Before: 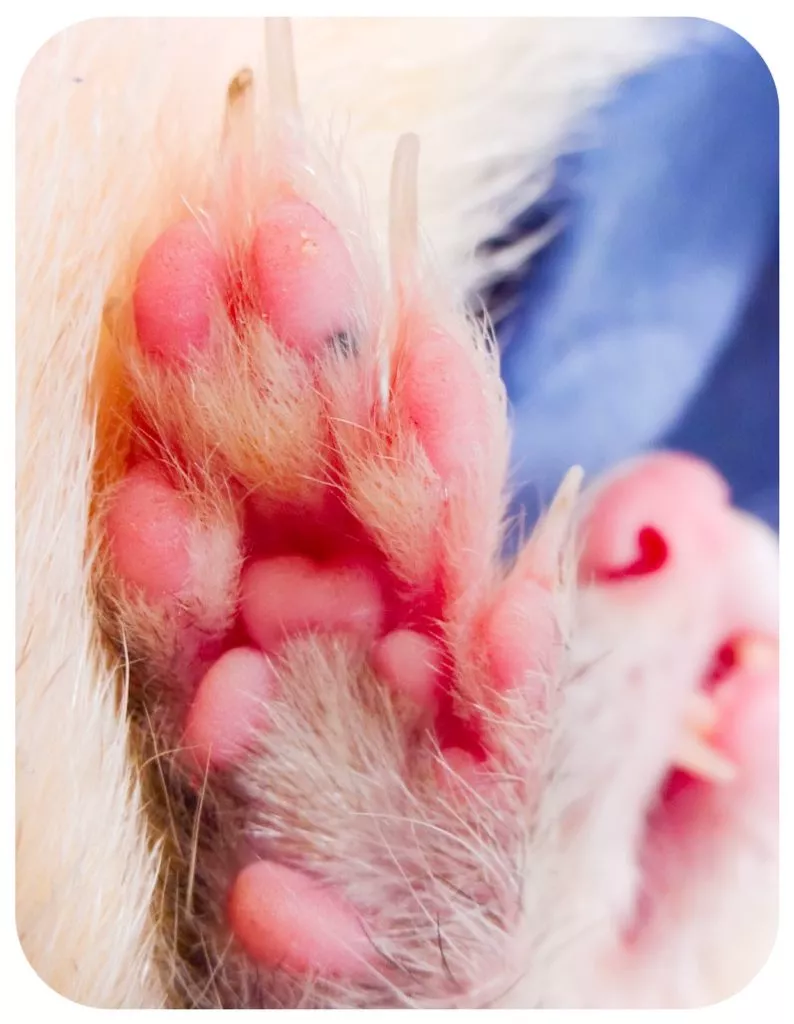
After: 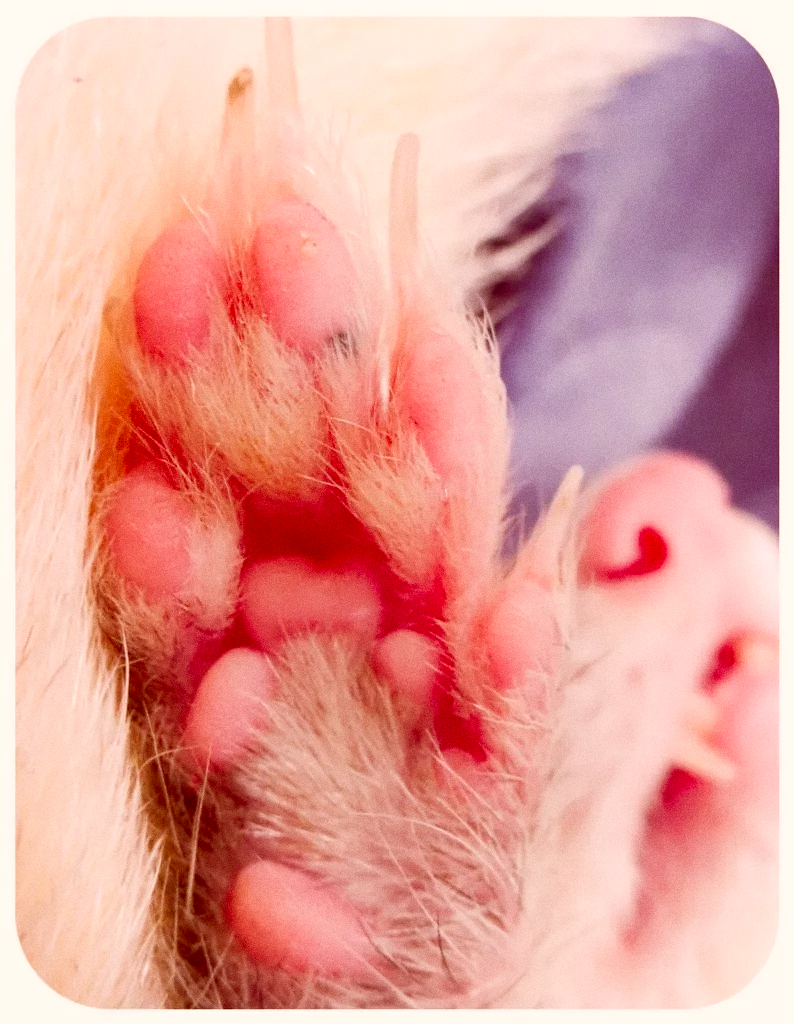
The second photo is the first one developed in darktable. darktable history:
color correction: highlights a* 9.03, highlights b* 8.71, shadows a* 40, shadows b* 40, saturation 0.8
grain: on, module defaults
